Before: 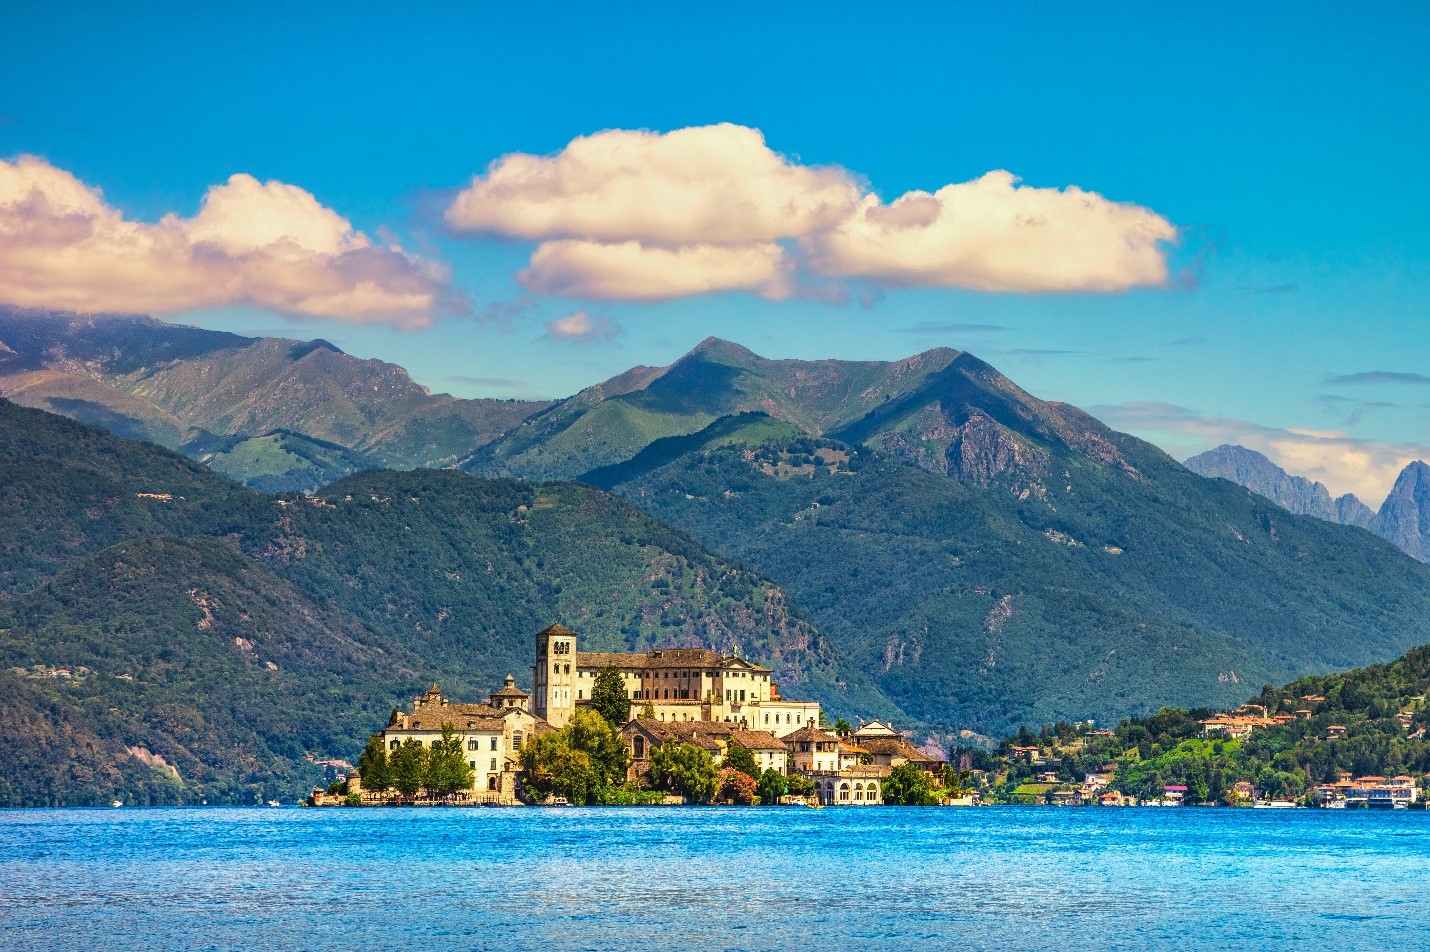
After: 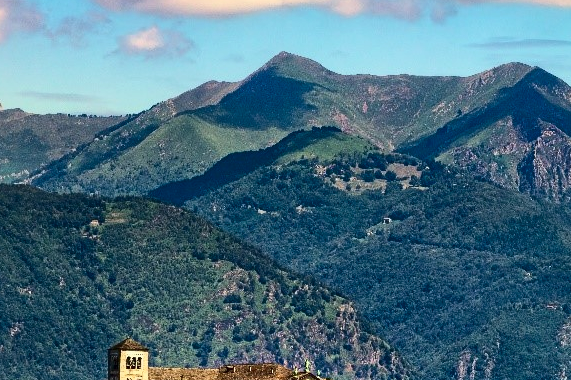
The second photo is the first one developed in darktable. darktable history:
local contrast: mode bilateral grid, contrast 20, coarseness 50, detail 120%, midtone range 0.2
crop: left 30%, top 30%, right 30%, bottom 30%
contrast brightness saturation: contrast 0.28
